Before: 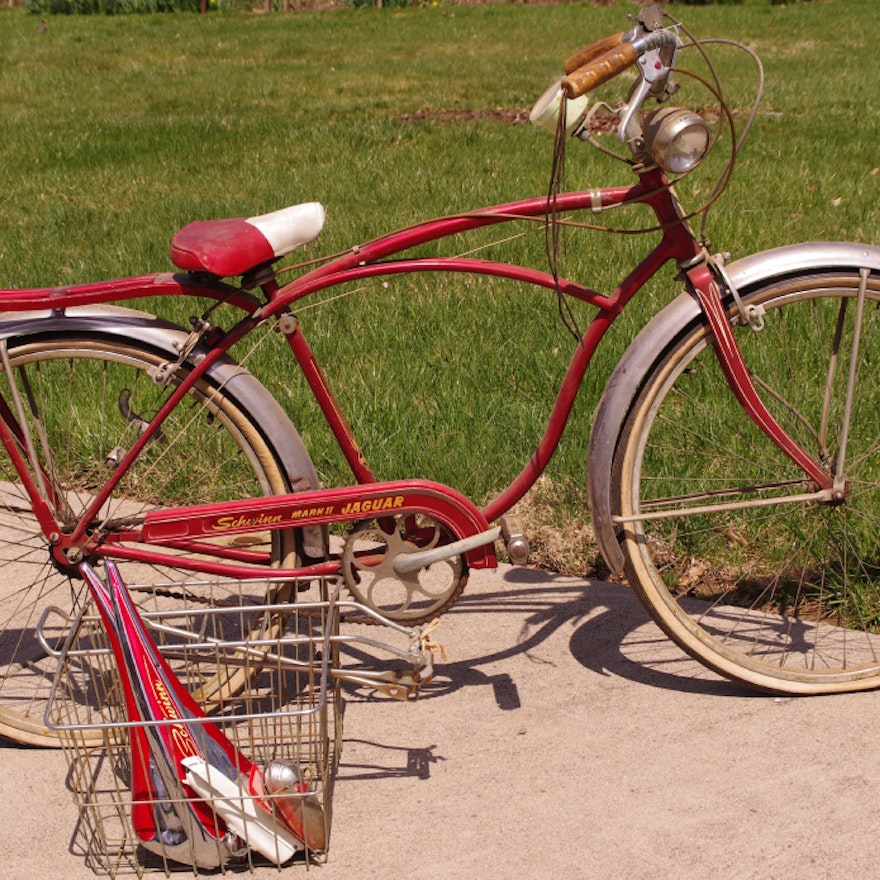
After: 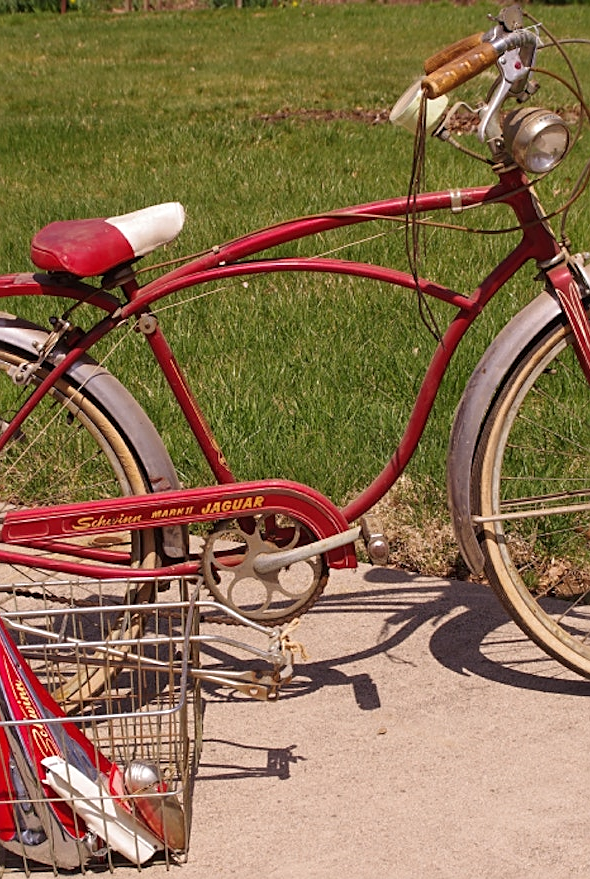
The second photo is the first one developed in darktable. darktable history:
sharpen: on, module defaults
tone equalizer: on, module defaults
crop and rotate: left 15.957%, right 16.962%
